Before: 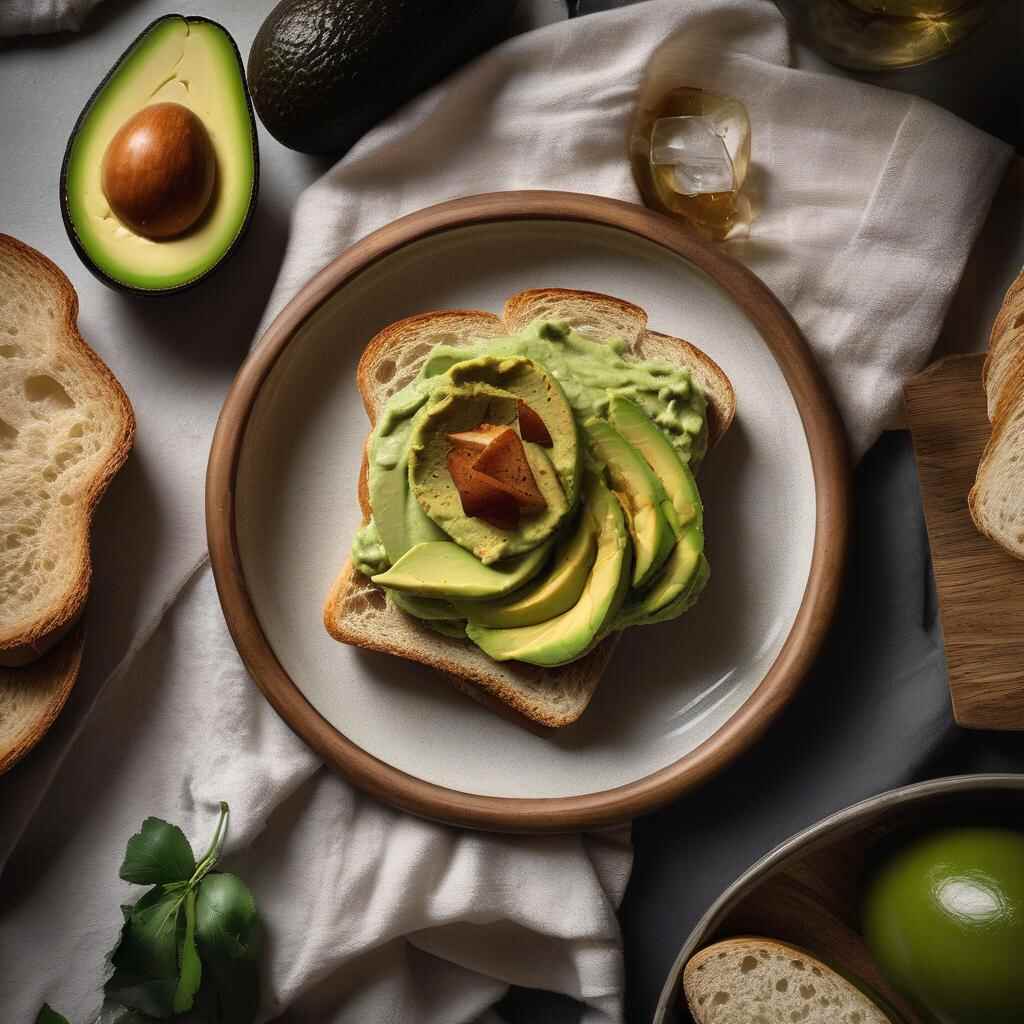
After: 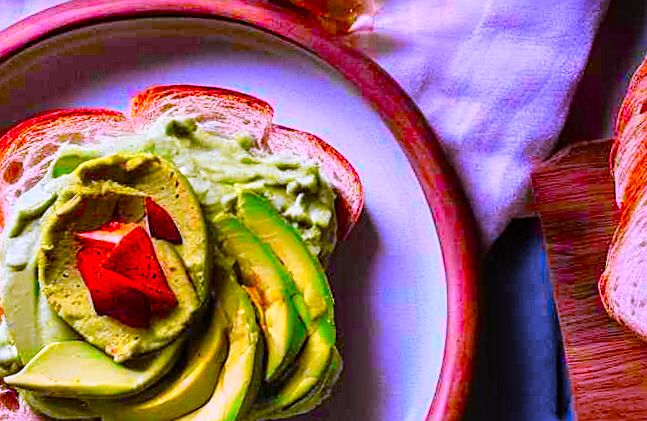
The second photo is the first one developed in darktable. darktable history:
rotate and perspective: rotation -1.42°, crop left 0.016, crop right 0.984, crop top 0.035, crop bottom 0.965
local contrast: detail 130%
crop: left 36.005%, top 18.293%, right 0.31%, bottom 38.444%
color balance rgb: perceptual saturation grading › global saturation 20%, perceptual saturation grading › highlights -25%, perceptual saturation grading › shadows 50%
sharpen: on, module defaults
tone curve: curves: ch0 [(0, 0.008) (0.107, 0.091) (0.278, 0.351) (0.457, 0.562) (0.628, 0.738) (0.839, 0.909) (0.998, 0.978)]; ch1 [(0, 0) (0.437, 0.408) (0.474, 0.479) (0.502, 0.5) (0.527, 0.519) (0.561, 0.575) (0.608, 0.665) (0.669, 0.748) (0.859, 0.899) (1, 1)]; ch2 [(0, 0) (0.33, 0.301) (0.421, 0.443) (0.473, 0.498) (0.502, 0.504) (0.522, 0.527) (0.549, 0.583) (0.644, 0.703) (1, 1)], color space Lab, independent channels, preserve colors none
white balance: red 0.98, blue 1.61
color correction: saturation 1.8
